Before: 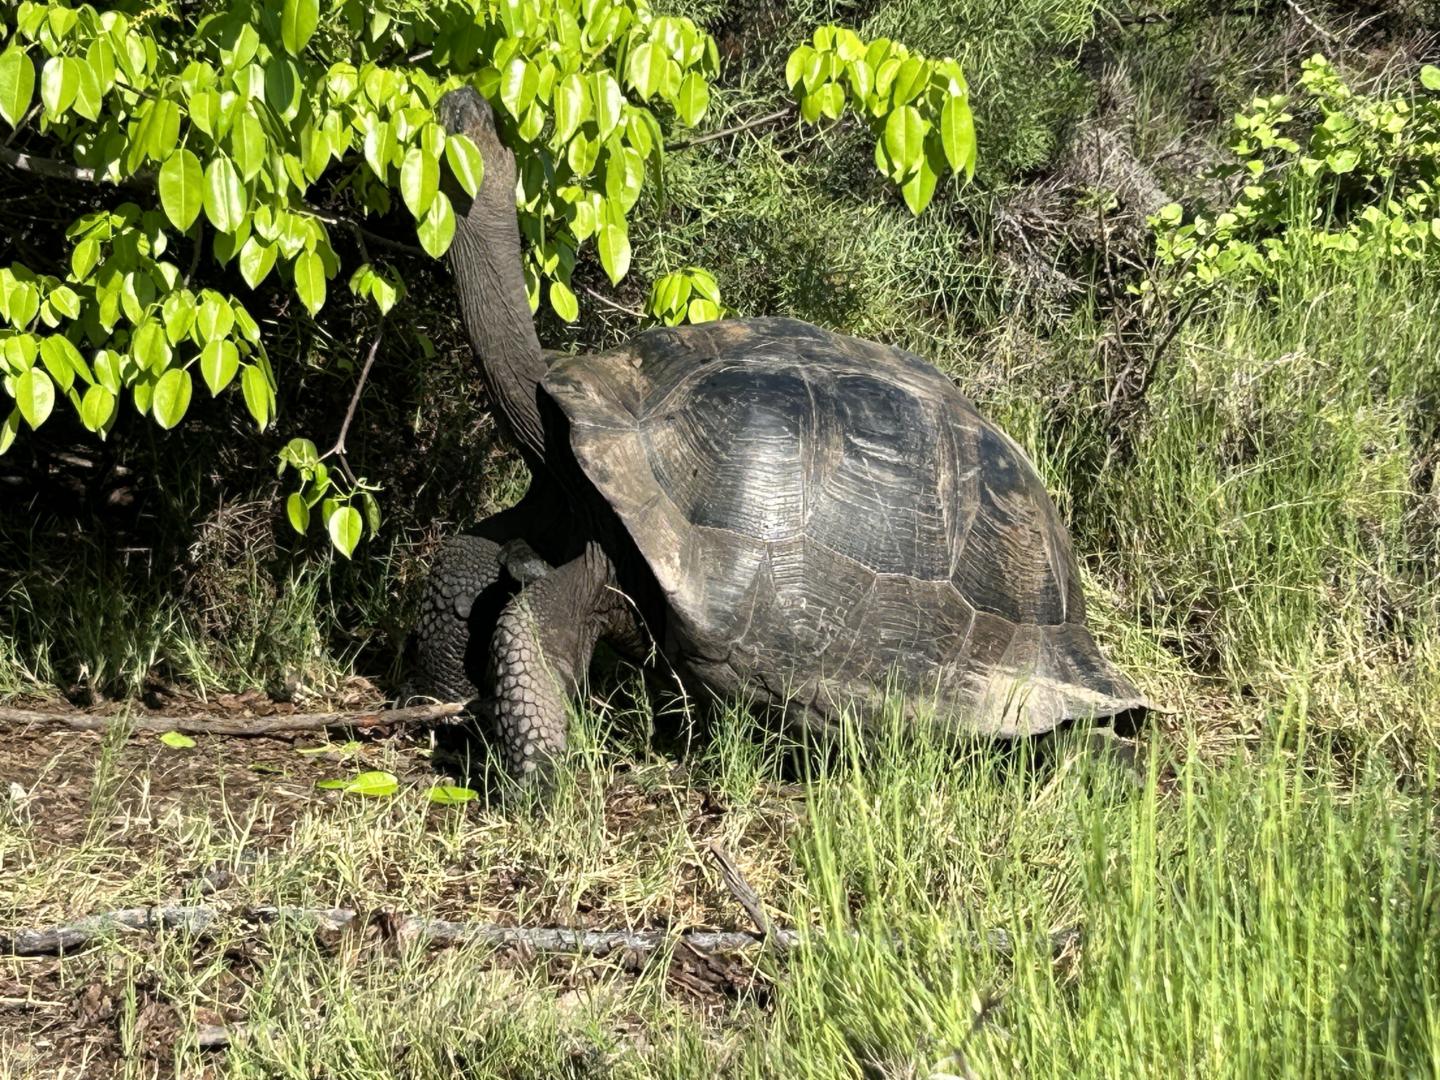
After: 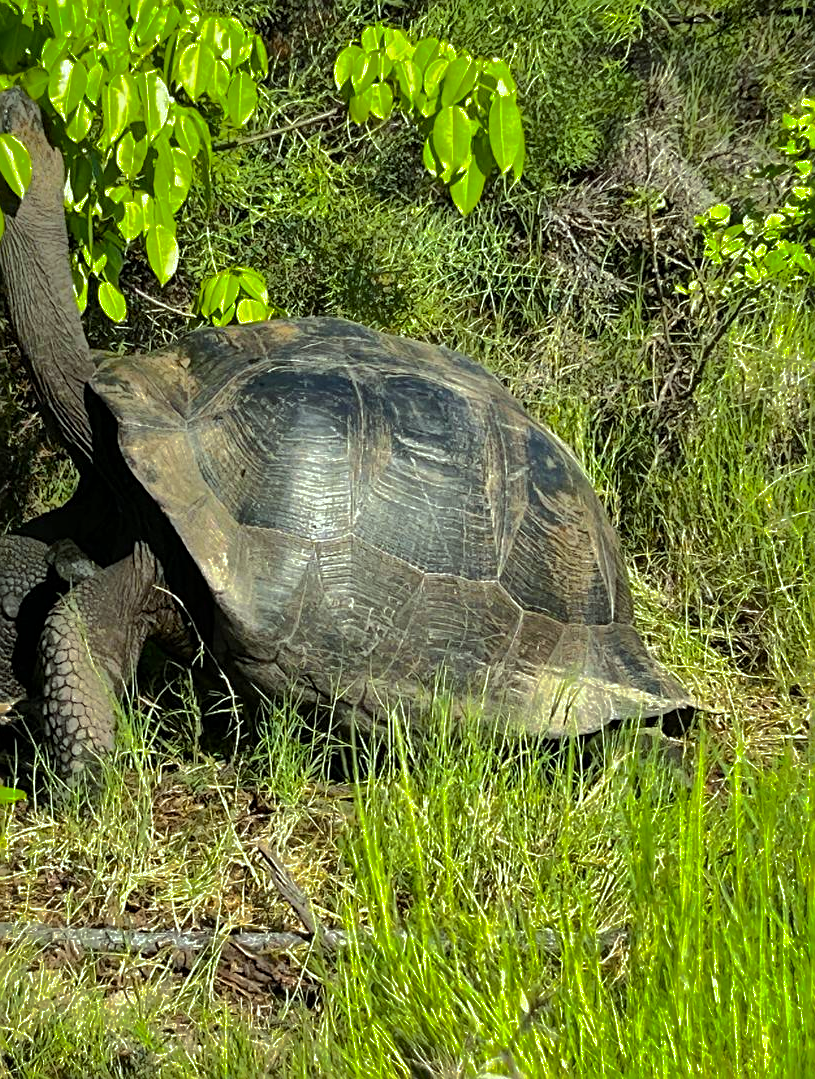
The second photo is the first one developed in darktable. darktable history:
crop: left 31.458%, top 0%, right 11.876%
shadows and highlights: shadows -19.91, highlights -73.15
sharpen: on, module defaults
color balance rgb: perceptual saturation grading › global saturation 30%, global vibrance 20%
color correction: highlights a* -8, highlights b* 3.1
